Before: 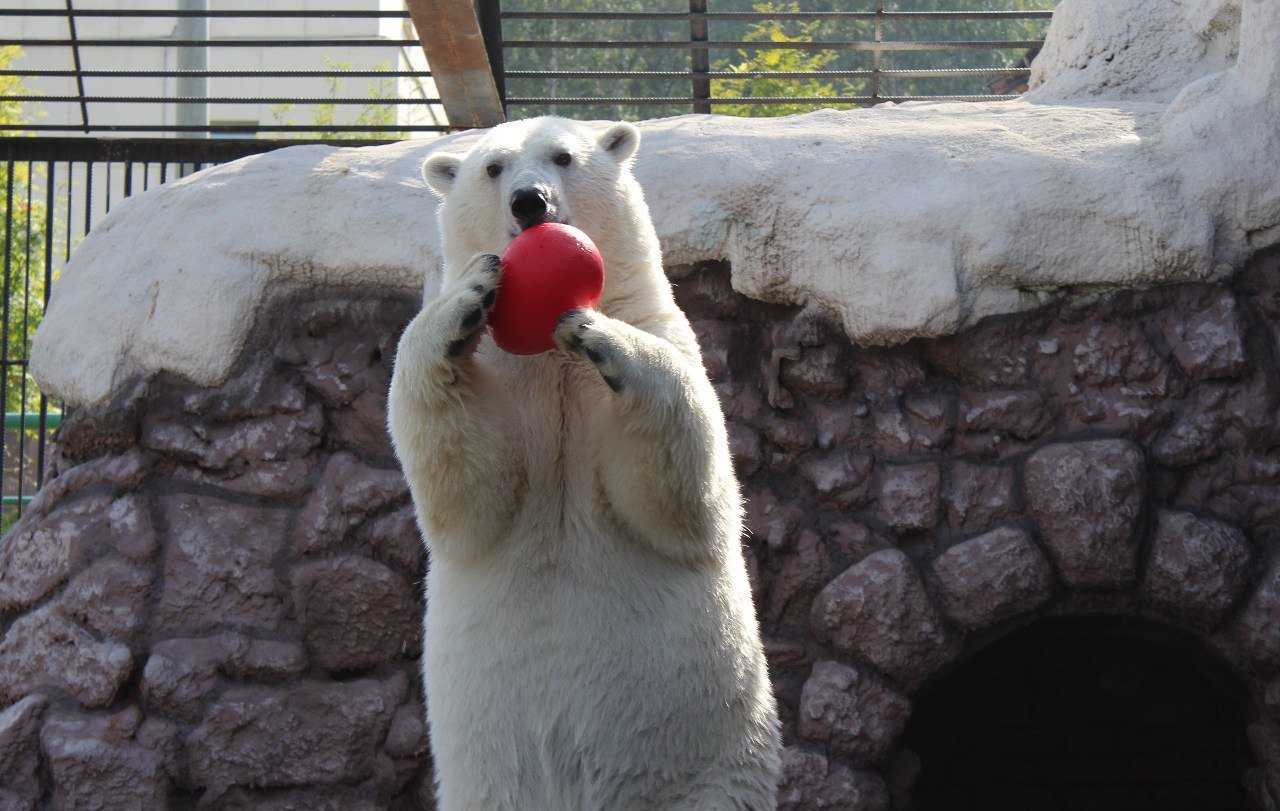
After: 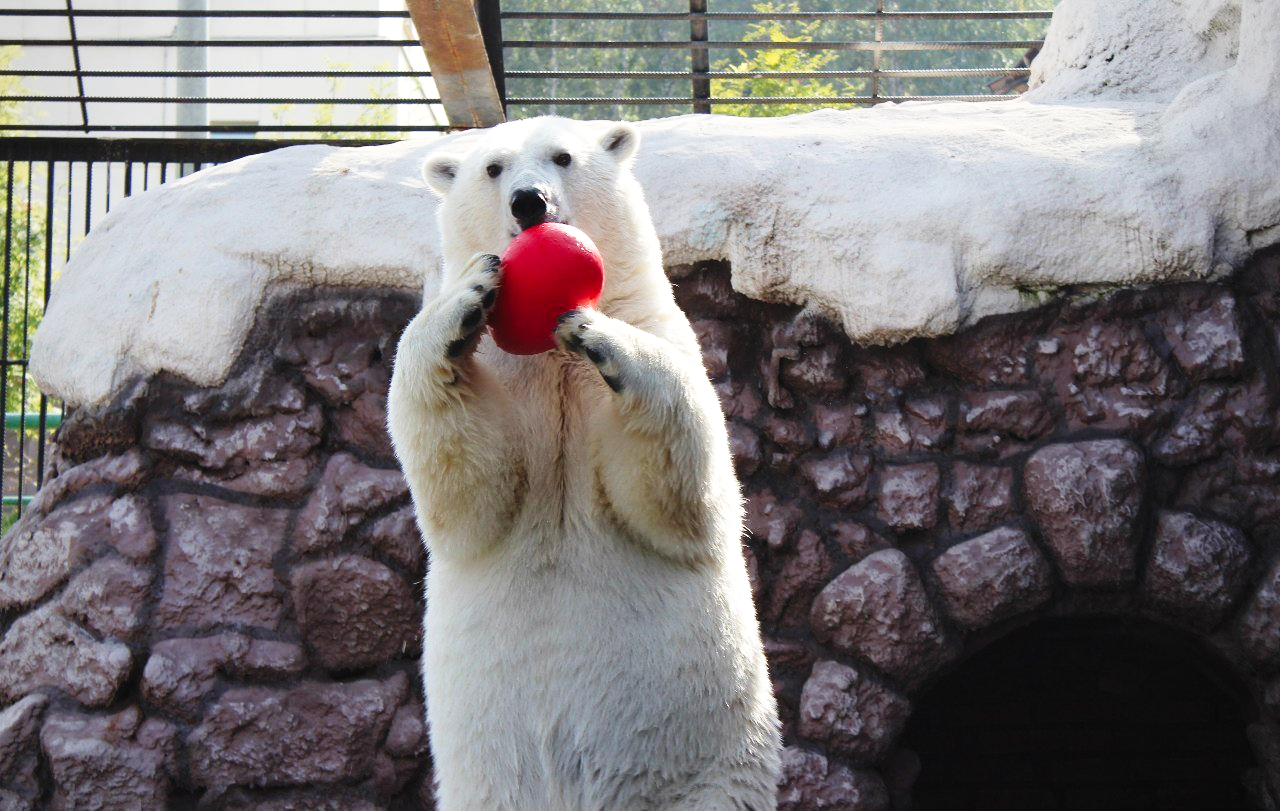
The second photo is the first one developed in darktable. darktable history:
vignetting: fall-off radius 60.84%, brightness -0.274, unbound false
base curve: curves: ch0 [(0, 0) (0.036, 0.037) (0.121, 0.228) (0.46, 0.76) (0.859, 0.983) (1, 1)], preserve colors none
